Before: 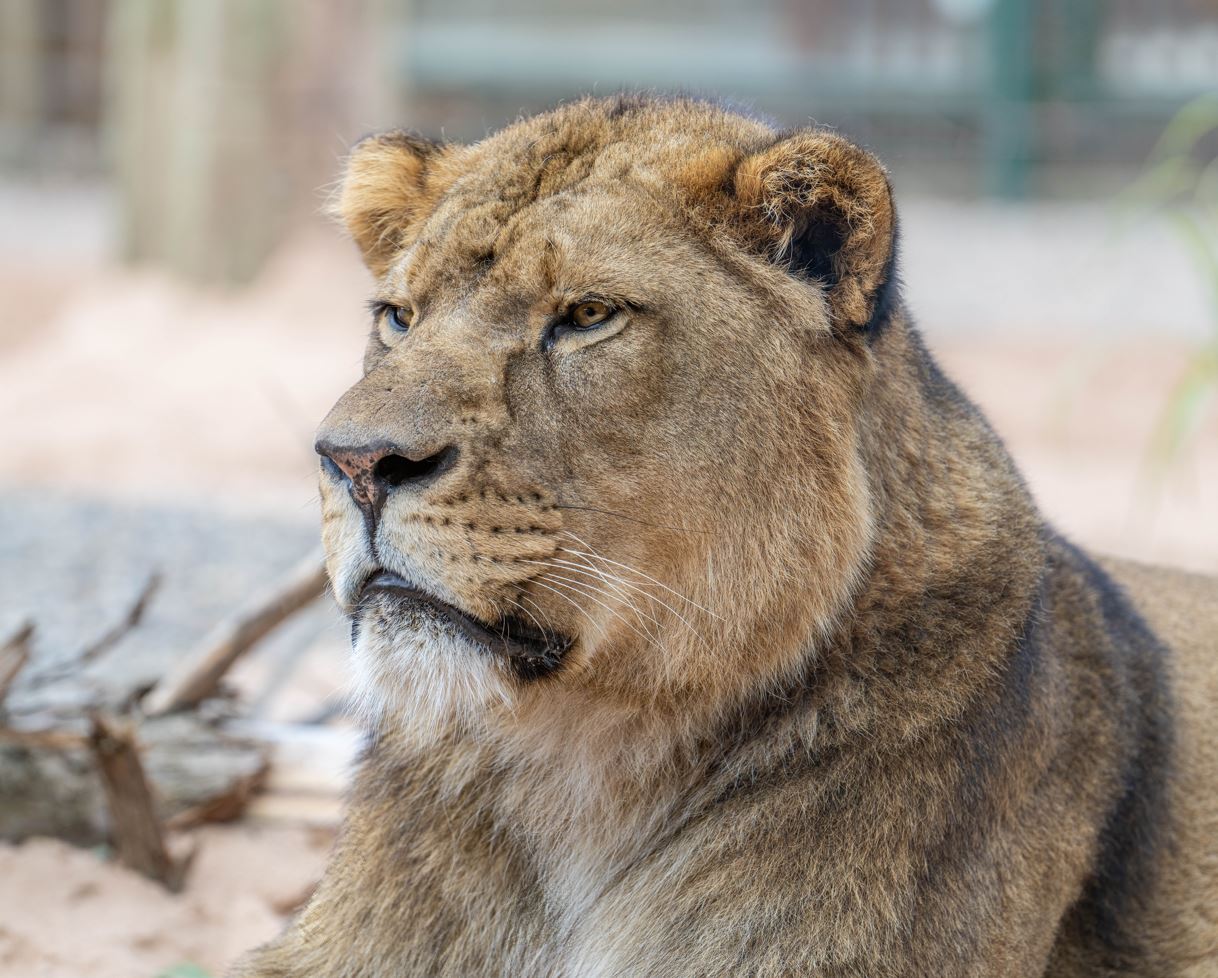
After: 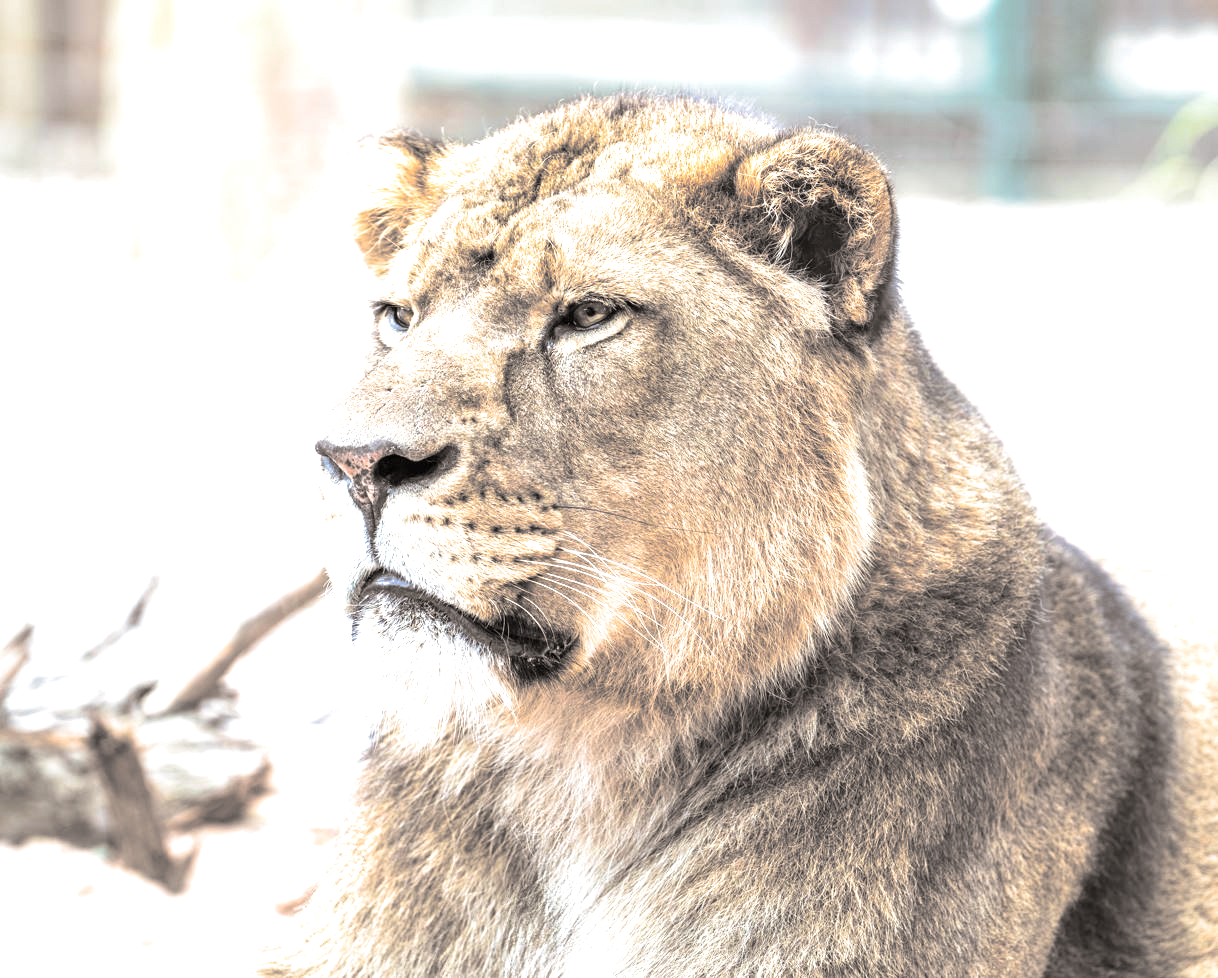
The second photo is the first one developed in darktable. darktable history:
split-toning: shadows › hue 26°, shadows › saturation 0.09, highlights › hue 40°, highlights › saturation 0.18, balance -63, compress 0%
tone equalizer: on, module defaults
exposure: black level correction 0, exposure 1.45 EV, compensate exposure bias true, compensate highlight preservation false
